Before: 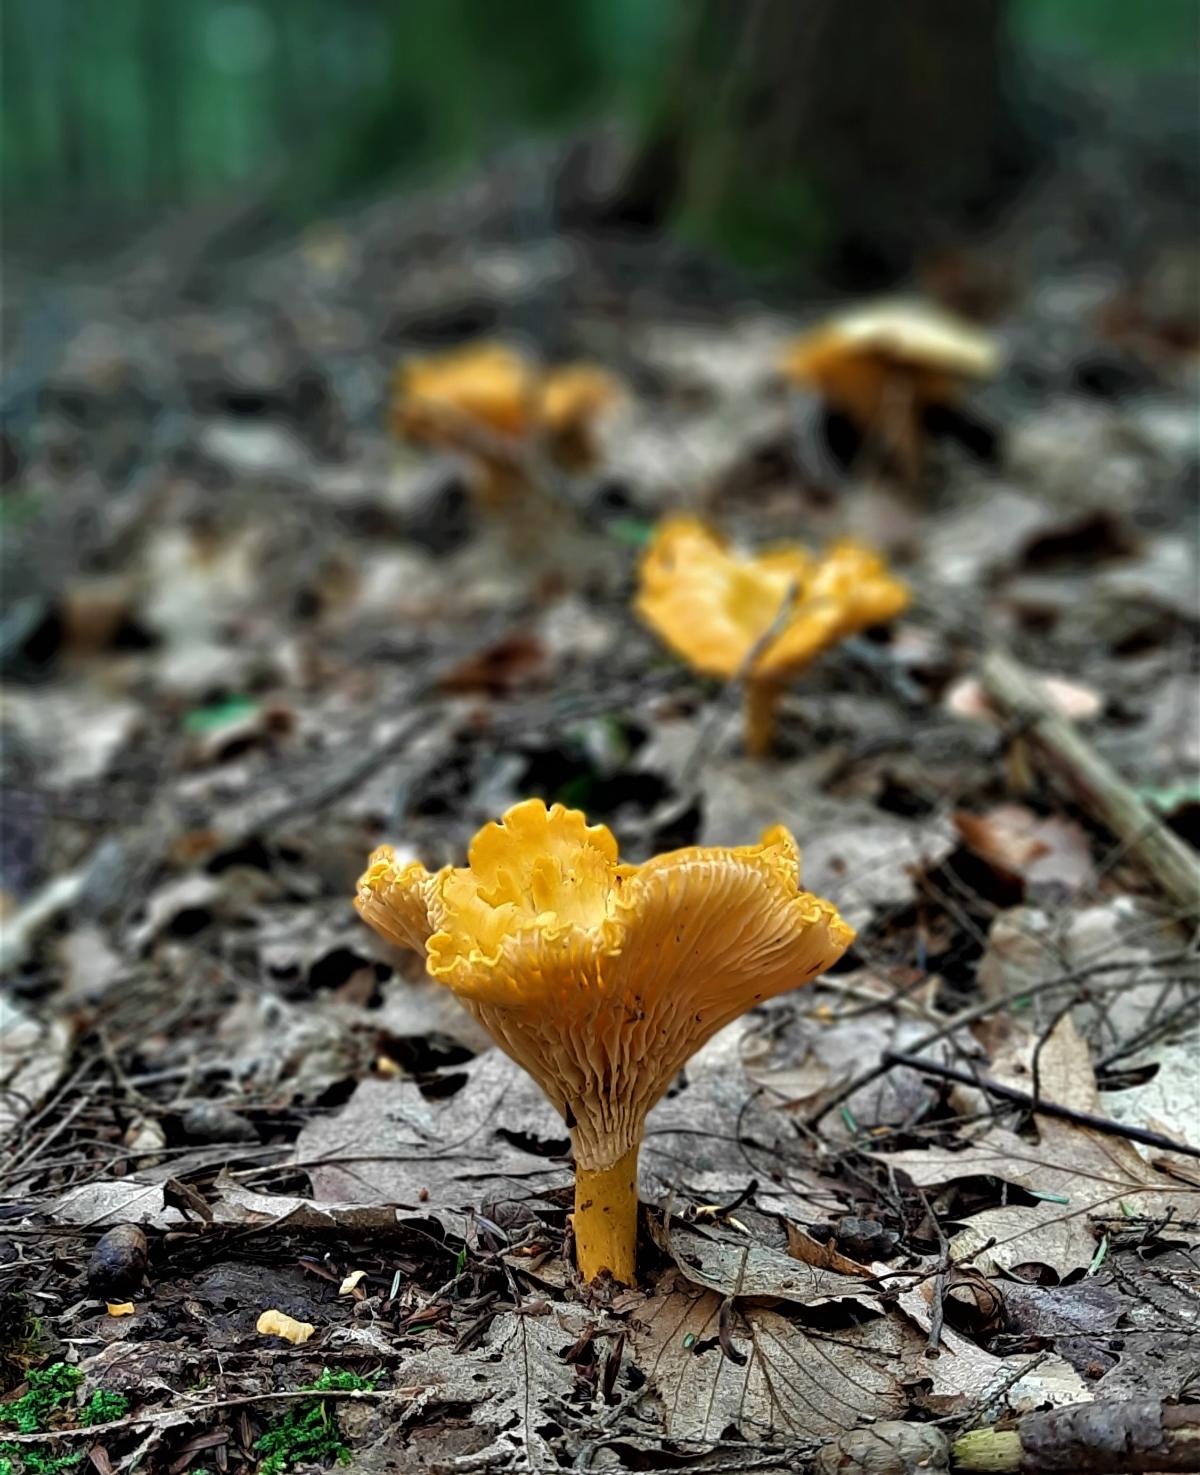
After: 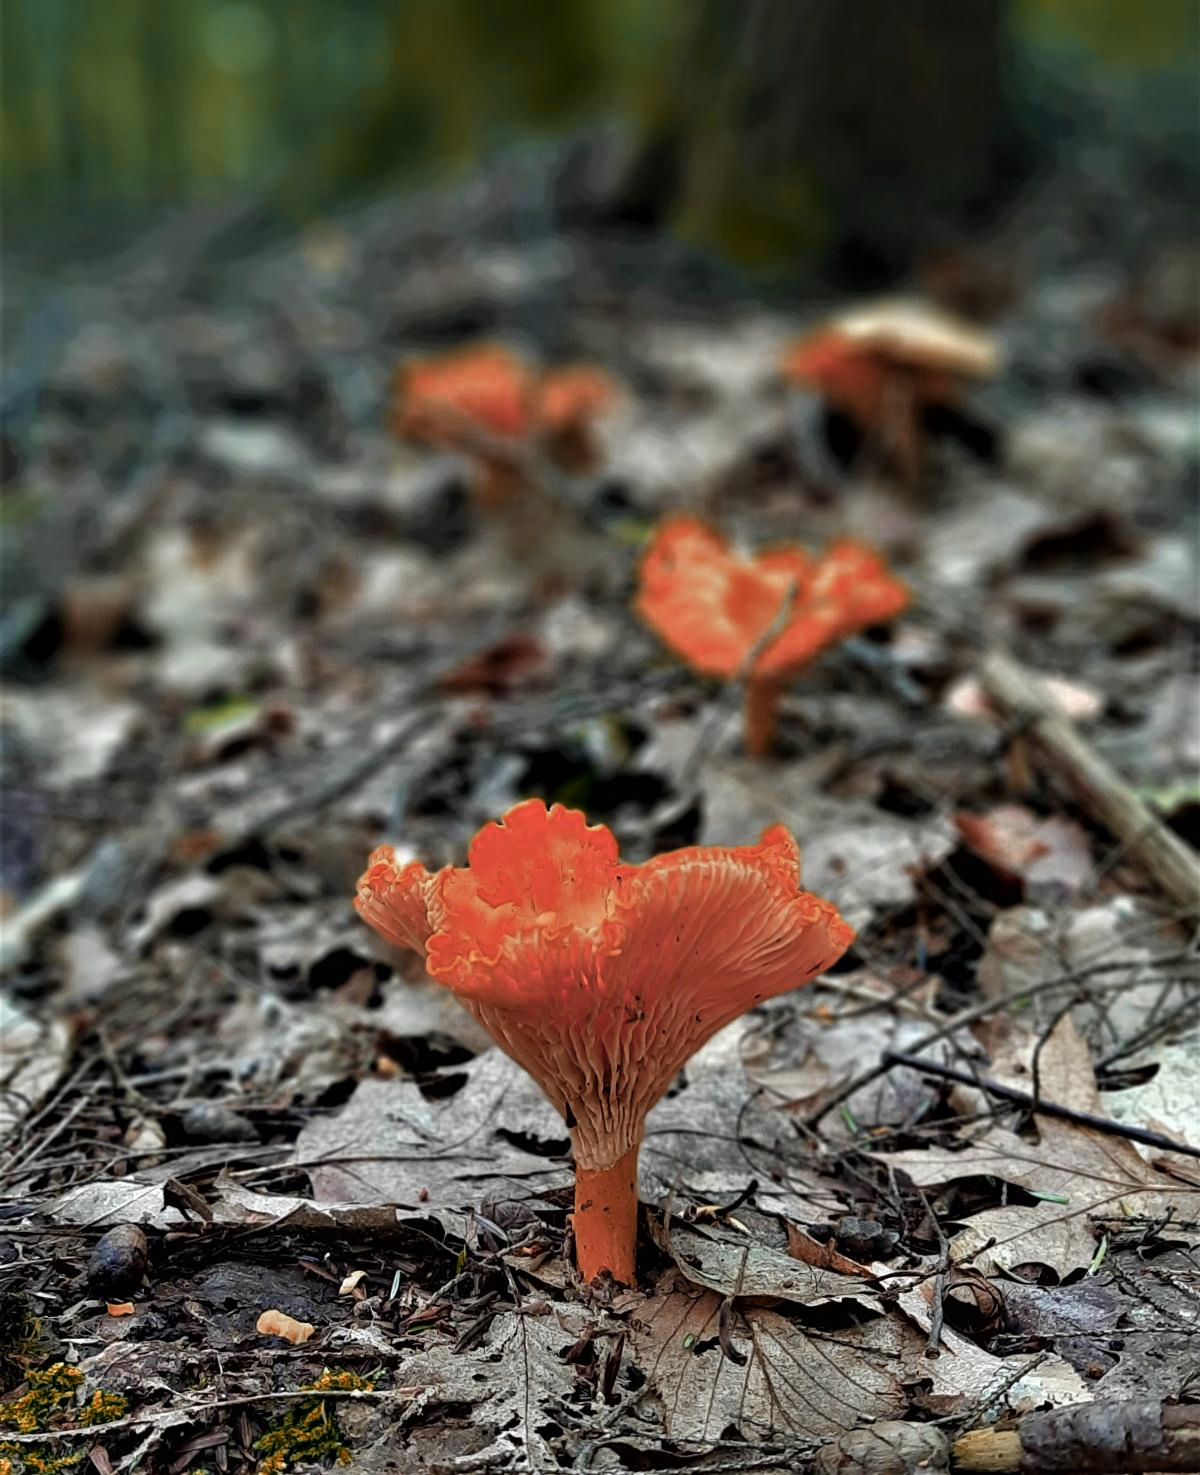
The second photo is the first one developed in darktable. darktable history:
tone curve: curves: ch0 [(0, 0) (0.003, 0.003) (0.011, 0.011) (0.025, 0.025) (0.044, 0.044) (0.069, 0.069) (0.1, 0.099) (0.136, 0.135) (0.177, 0.176) (0.224, 0.223) (0.277, 0.275) (0.335, 0.333) (0.399, 0.396) (0.468, 0.465) (0.543, 0.541) (0.623, 0.622) (0.709, 0.708) (0.801, 0.8) (0.898, 0.897) (1, 1)], preserve colors none
color zones: curves: ch0 [(0.006, 0.385) (0.143, 0.563) (0.243, 0.321) (0.352, 0.464) (0.516, 0.456) (0.625, 0.5) (0.75, 0.5) (0.875, 0.5)]; ch1 [(0, 0.5) (0.134, 0.504) (0.246, 0.463) (0.421, 0.515) (0.5, 0.56) (0.625, 0.5) (0.75, 0.5) (0.875, 0.5)]; ch2 [(0, 0.5) (0.131, 0.426) (0.307, 0.289) (0.38, 0.188) (0.513, 0.216) (0.625, 0.548) (0.75, 0.468) (0.838, 0.396) (0.971, 0.311)]
